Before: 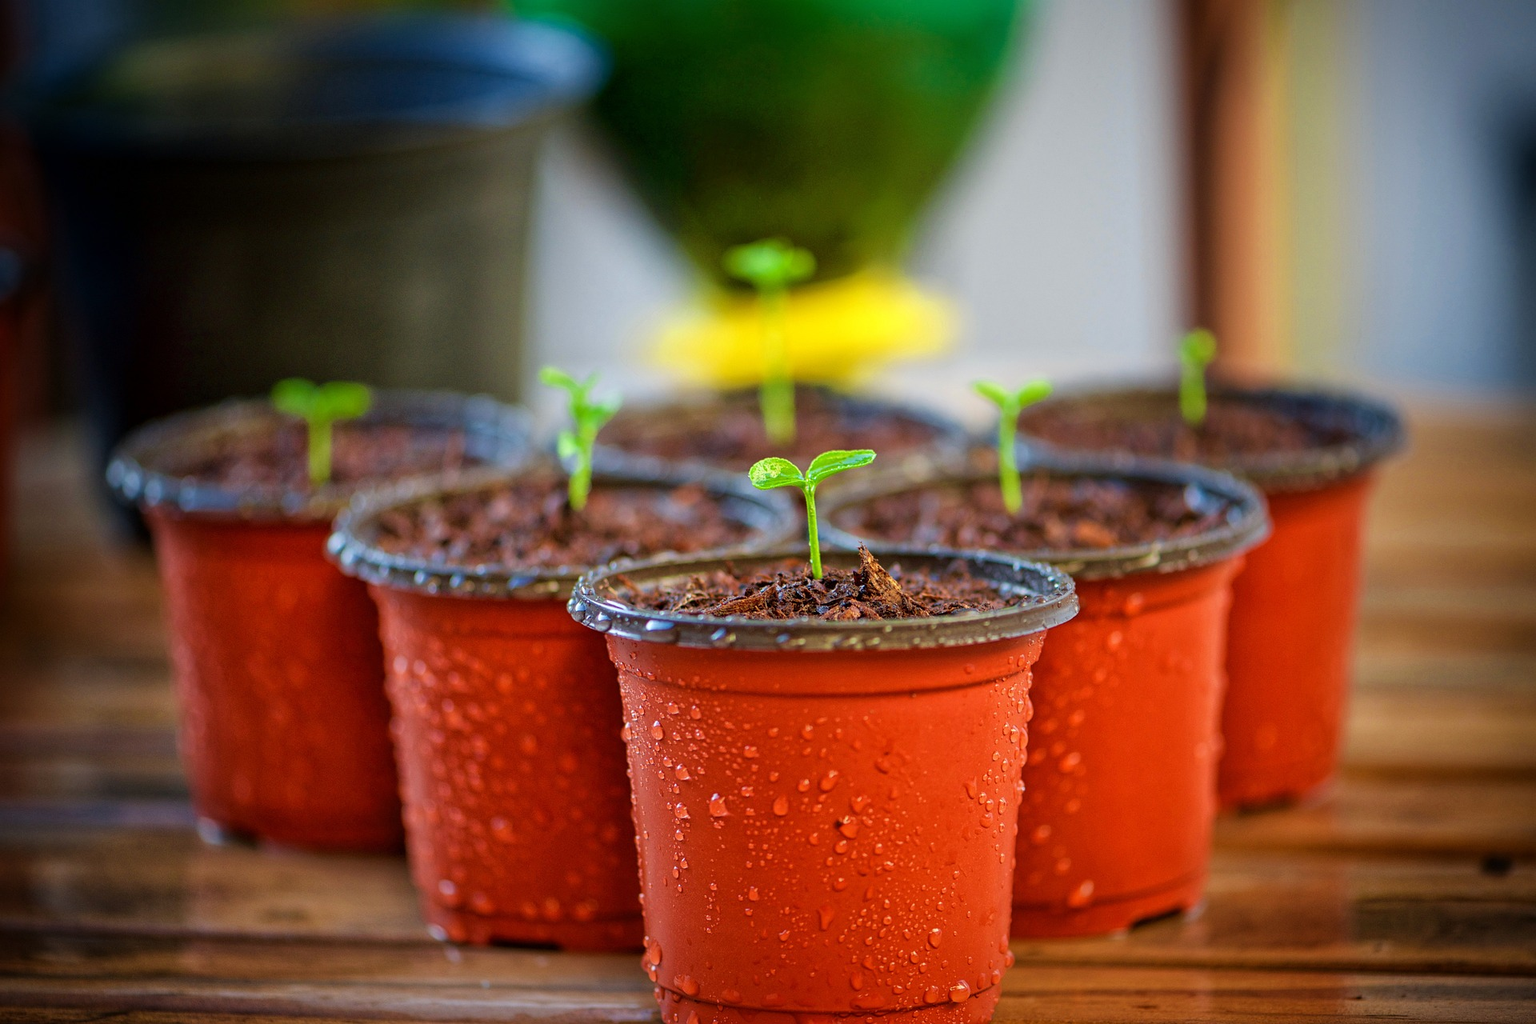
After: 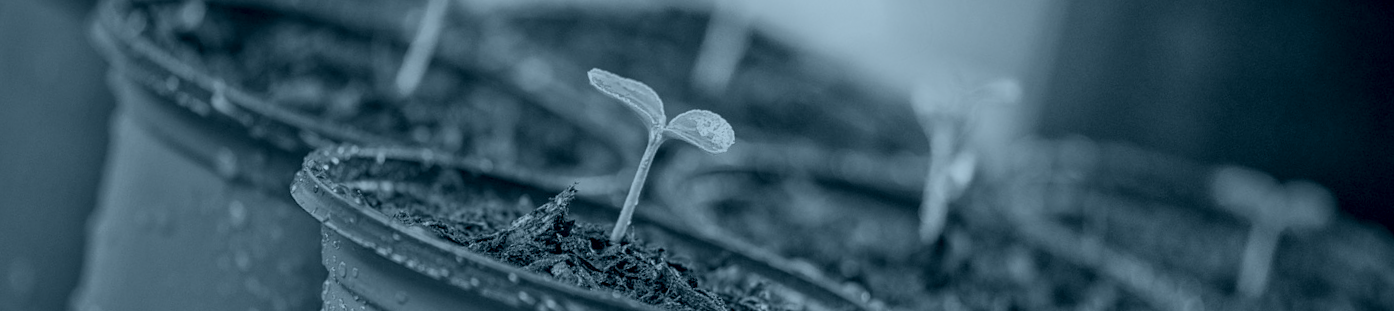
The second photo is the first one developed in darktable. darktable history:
crop and rotate: angle 16.12°, top 30.835%, bottom 35.653%
local contrast: on, module defaults
colorize: hue 194.4°, saturation 29%, source mix 61.75%, lightness 3.98%, version 1
color correction: highlights a* -0.482, highlights b* 0.161, shadows a* 4.66, shadows b* 20.72
exposure: black level correction 0.001, exposure 1.398 EV, compensate exposure bias true, compensate highlight preservation false
